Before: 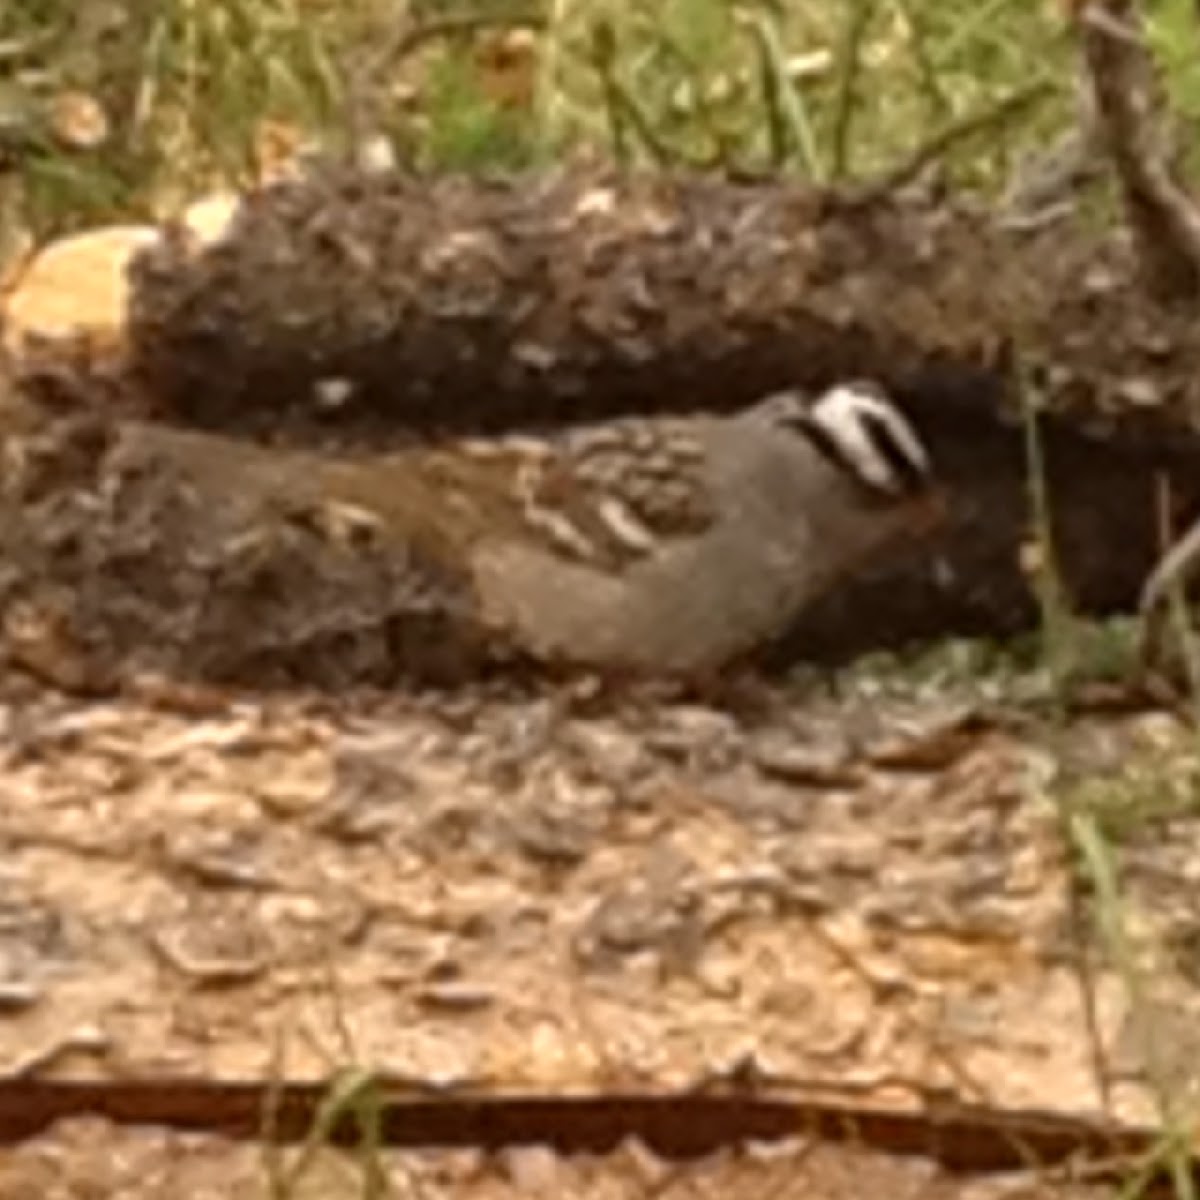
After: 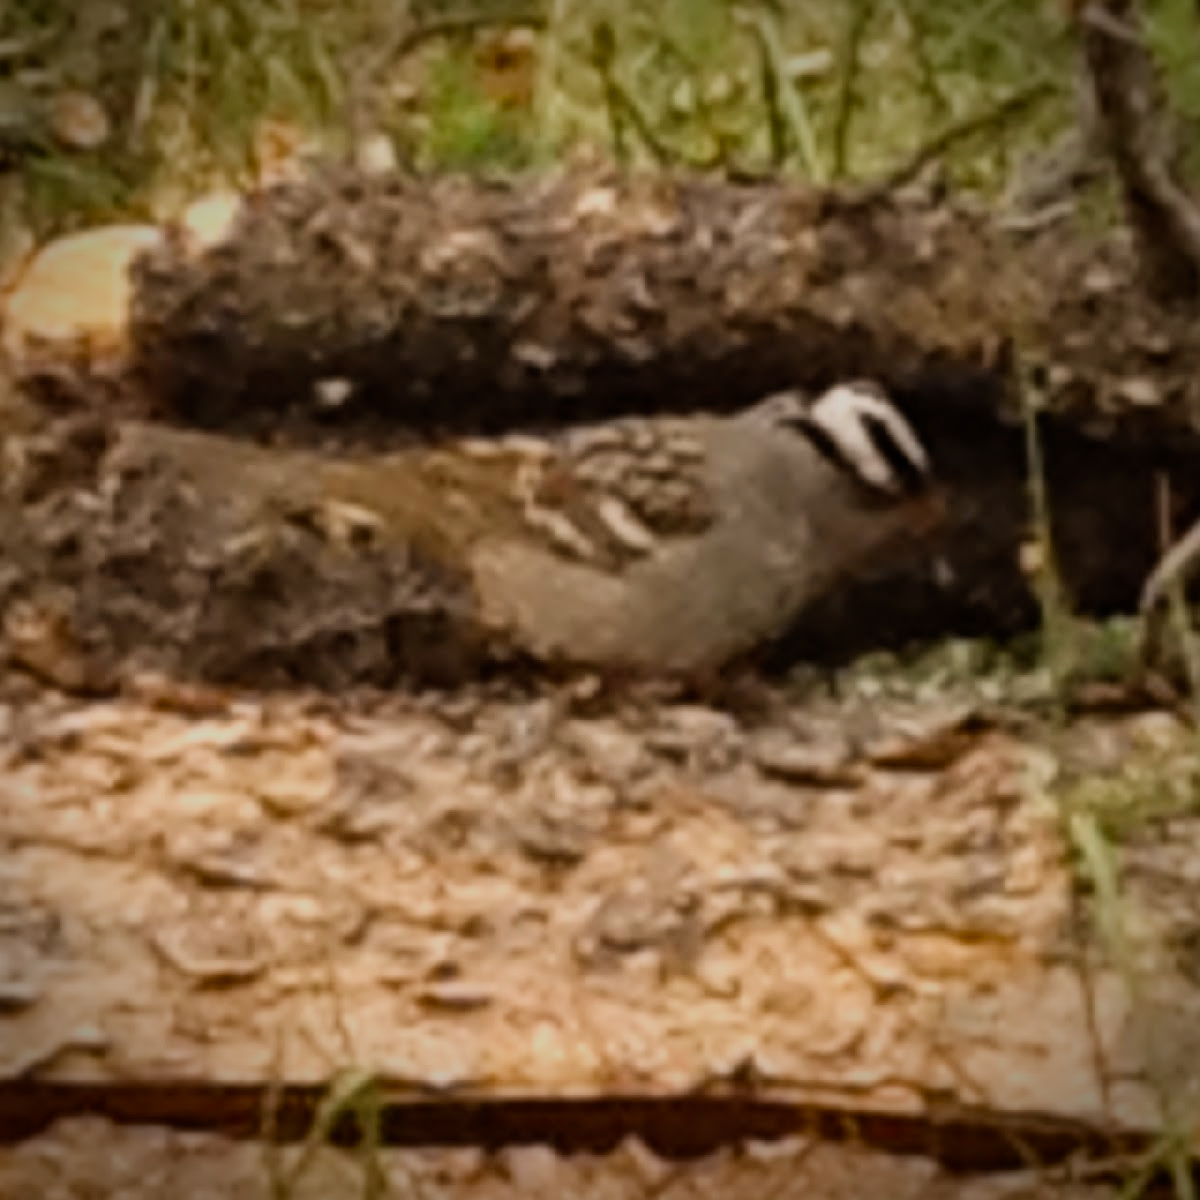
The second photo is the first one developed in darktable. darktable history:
vignetting: fall-off start 88.8%, fall-off radius 43.39%, brightness -0.639, saturation -0.008, width/height ratio 1.162
filmic rgb: middle gray luminance 28.82%, black relative exposure -10.26 EV, white relative exposure 5.51 EV, threshold 3 EV, target black luminance 0%, hardness 3.94, latitude 1.46%, contrast 1.13, highlights saturation mix 5.79%, shadows ↔ highlights balance 15.51%, color science v5 (2021), contrast in shadows safe, contrast in highlights safe, enable highlight reconstruction true
